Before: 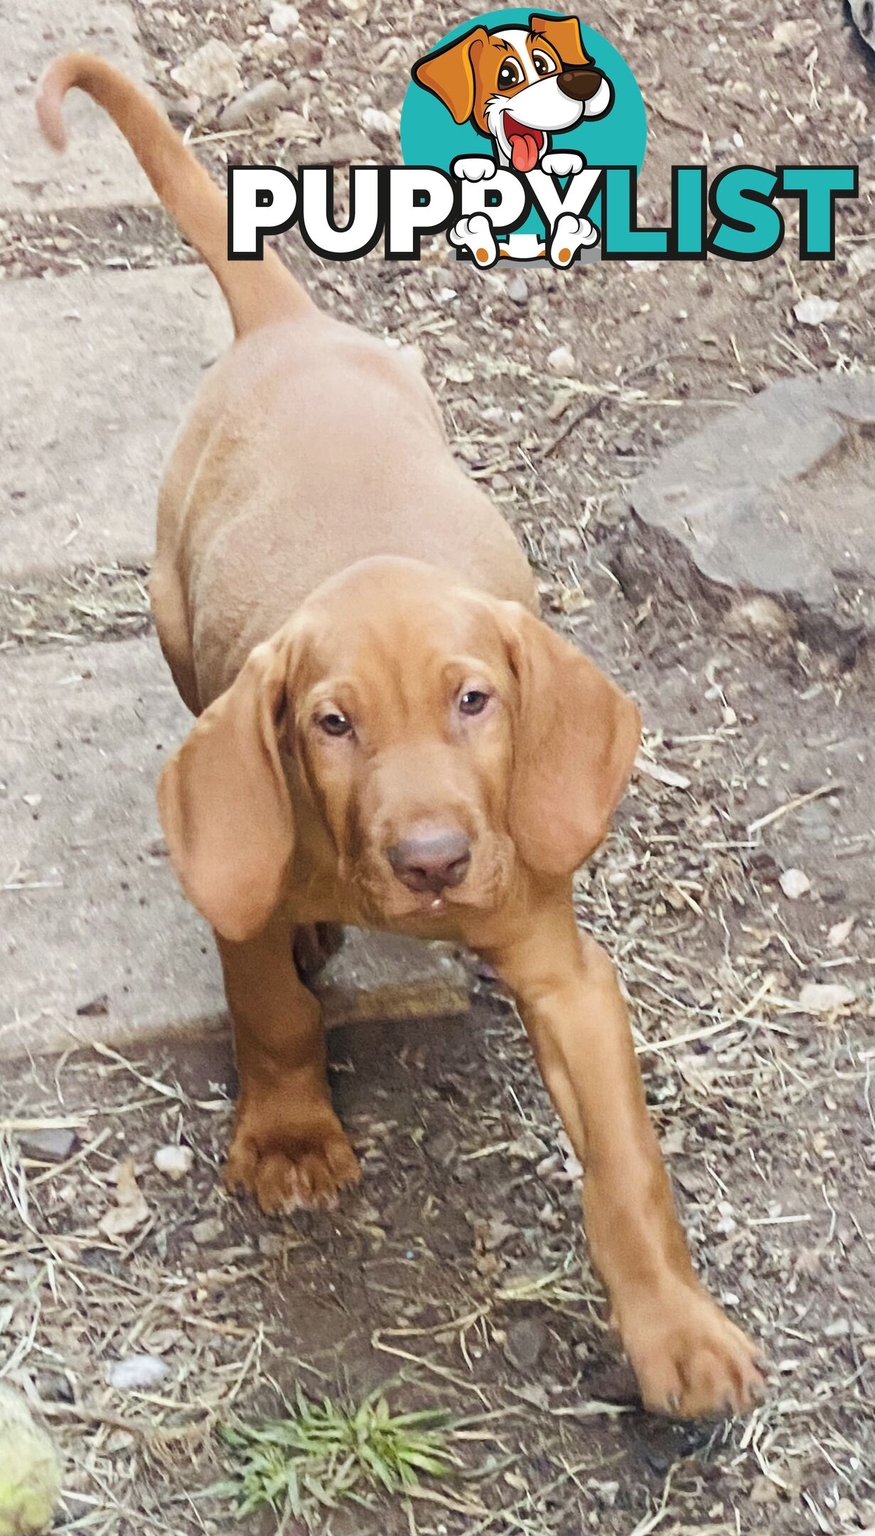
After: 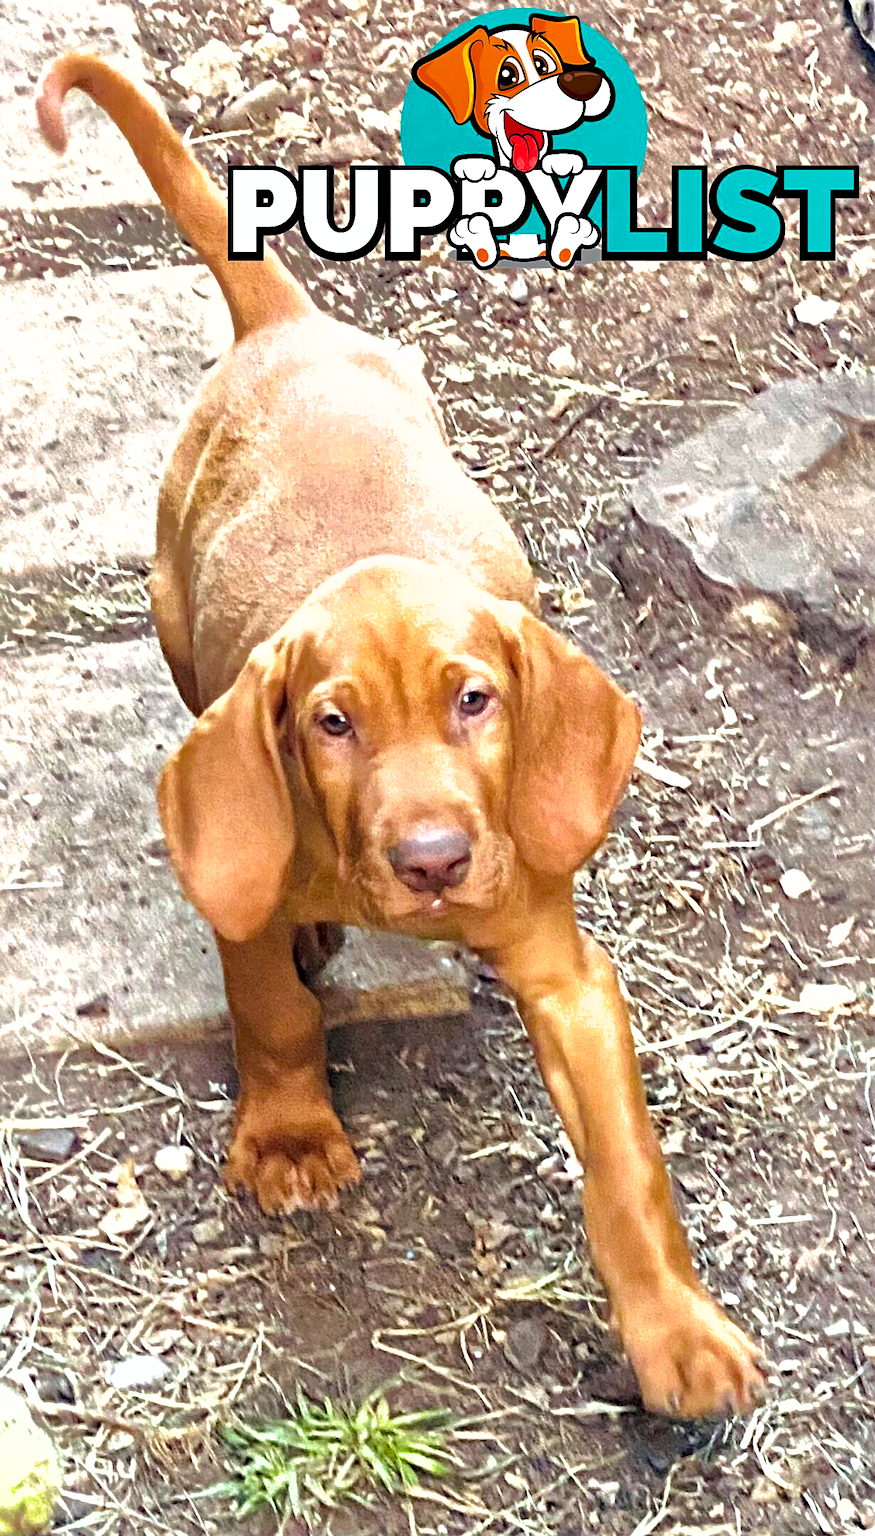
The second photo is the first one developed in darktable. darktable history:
contrast equalizer: octaves 7, y [[0.6 ×6], [0.55 ×6], [0 ×6], [0 ×6], [0 ×6]], mix 0.581
exposure: black level correction 0, exposure 0.702 EV, compensate exposure bias true, compensate highlight preservation false
haze removal: compatibility mode true, adaptive false
sharpen: amount 0.212
shadows and highlights: shadows 39.64, highlights -59.79
